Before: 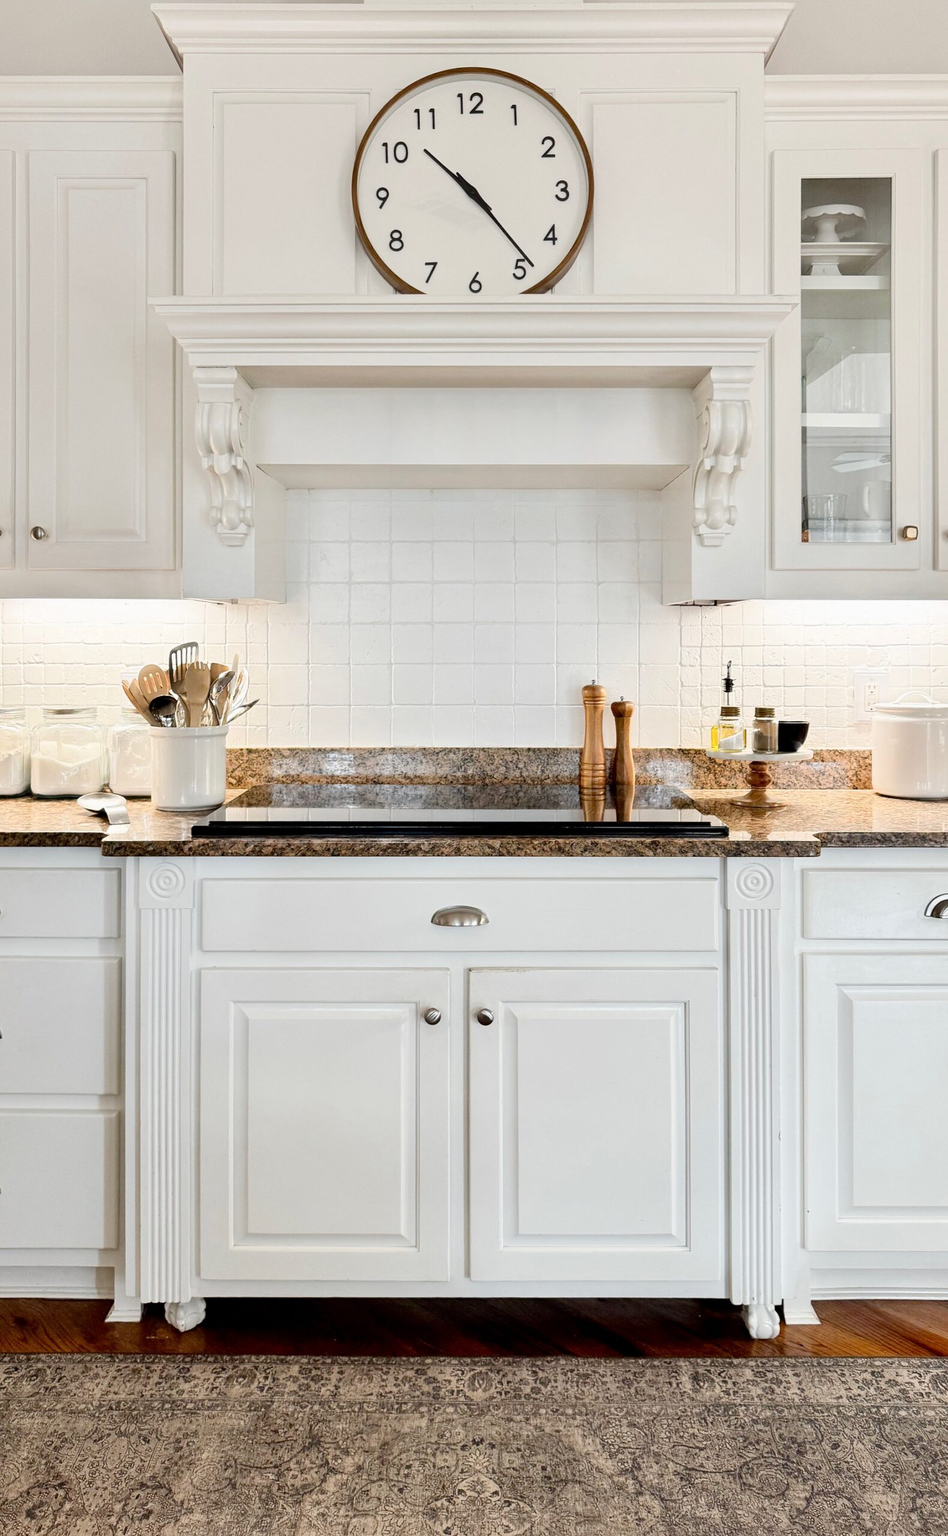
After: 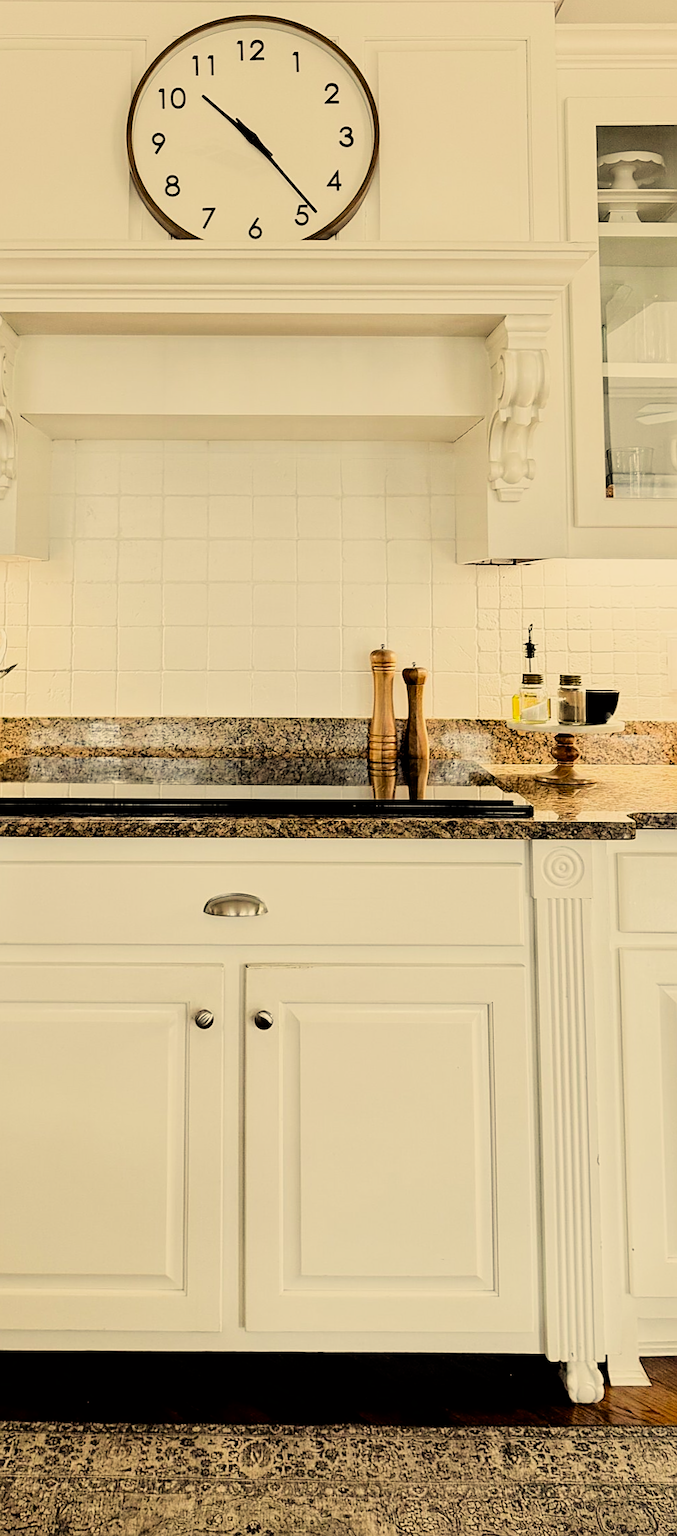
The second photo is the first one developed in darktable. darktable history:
sharpen: on, module defaults
crop and rotate: left 24.034%, top 2.838%, right 6.406%, bottom 6.299%
color correction: highlights a* 2.72, highlights b* 22.8
rotate and perspective: rotation 0.215°, lens shift (vertical) -0.139, crop left 0.069, crop right 0.939, crop top 0.002, crop bottom 0.996
velvia: on, module defaults
filmic rgb: black relative exposure -5 EV, hardness 2.88, contrast 1.3, highlights saturation mix -30%
